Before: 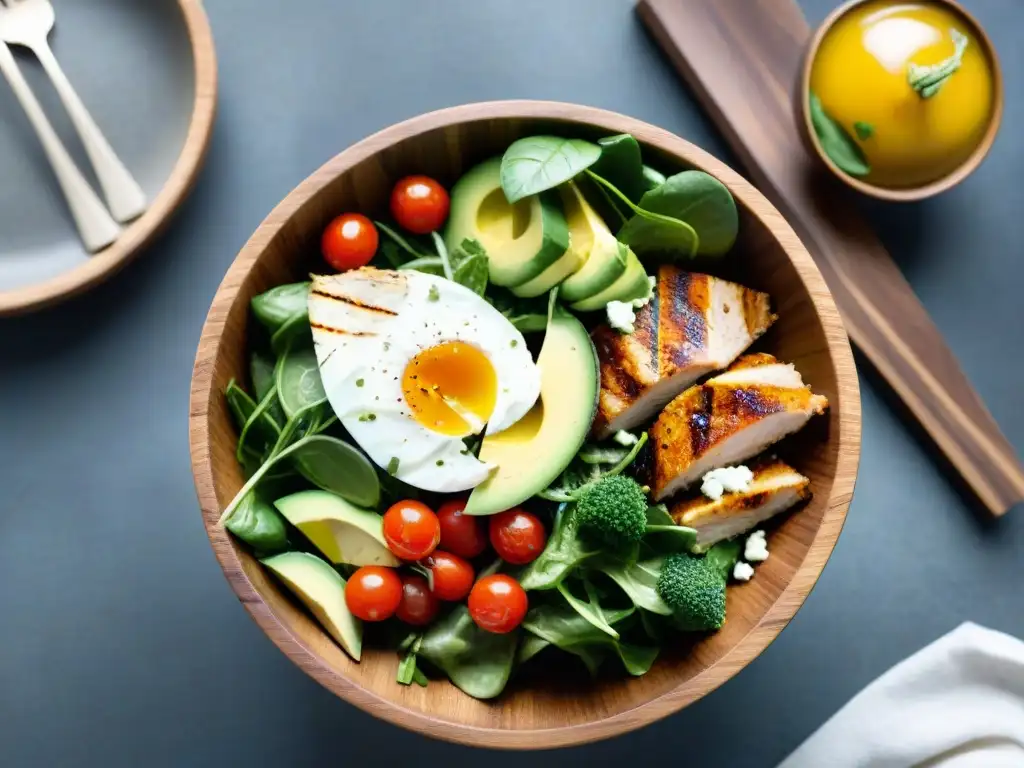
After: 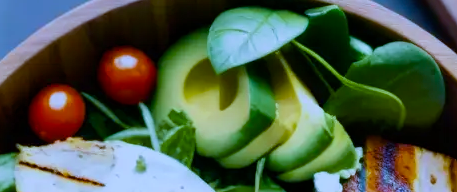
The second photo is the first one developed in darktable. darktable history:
velvia: on, module defaults
crop: left 28.64%, top 16.832%, right 26.637%, bottom 58.055%
color balance rgb: perceptual saturation grading › global saturation 20%, perceptual saturation grading › highlights -25%, perceptual saturation grading › shadows 50%
white balance: red 0.871, blue 1.249
exposure: exposure -0.582 EV, compensate highlight preservation false
